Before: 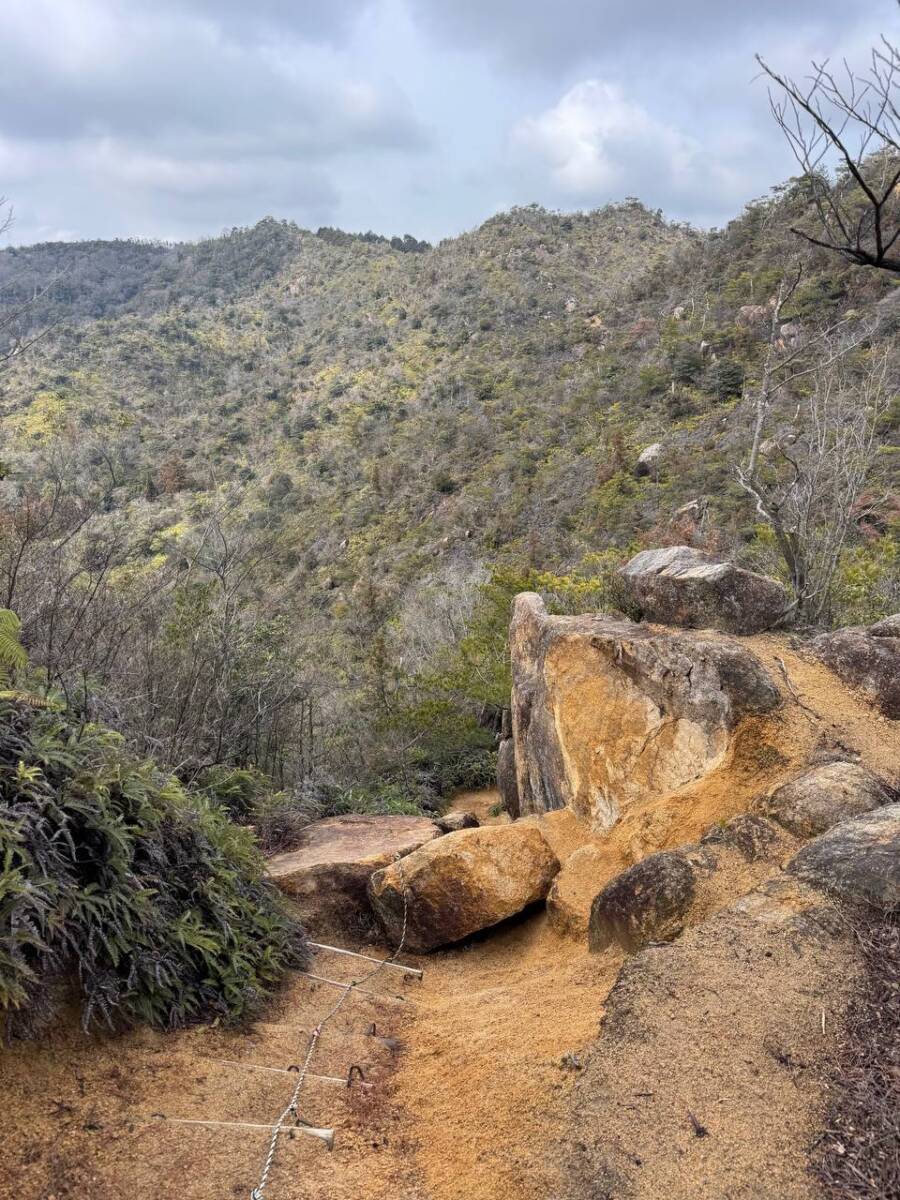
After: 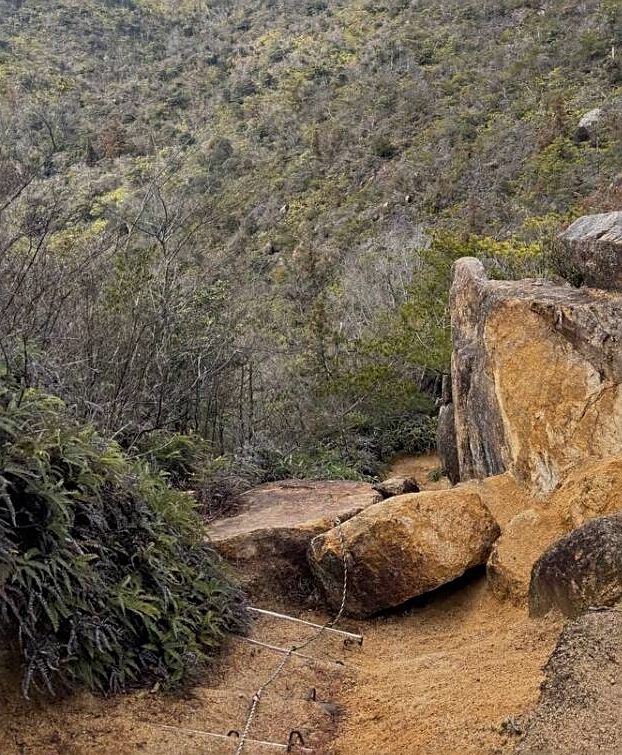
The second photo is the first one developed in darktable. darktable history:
crop: left 6.702%, top 27.99%, right 24.182%, bottom 9.024%
sharpen: on, module defaults
exposure: exposure -0.337 EV, compensate exposure bias true, compensate highlight preservation false
